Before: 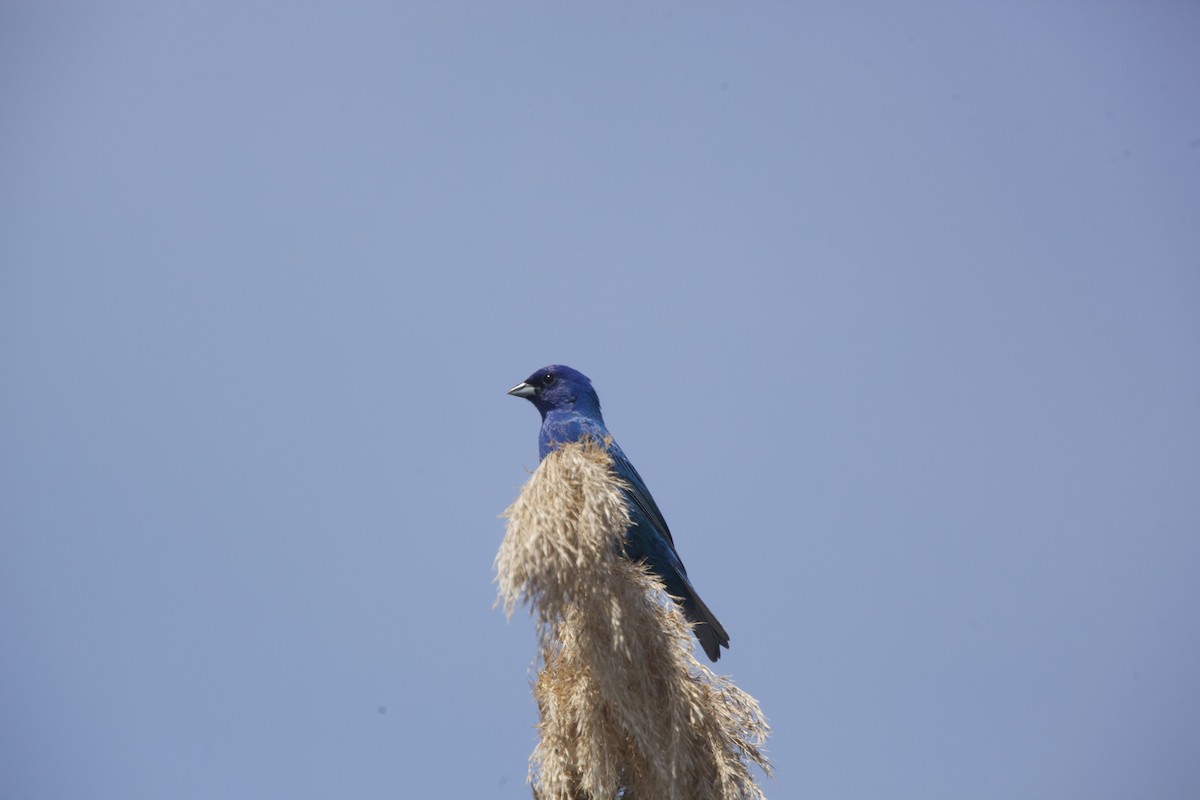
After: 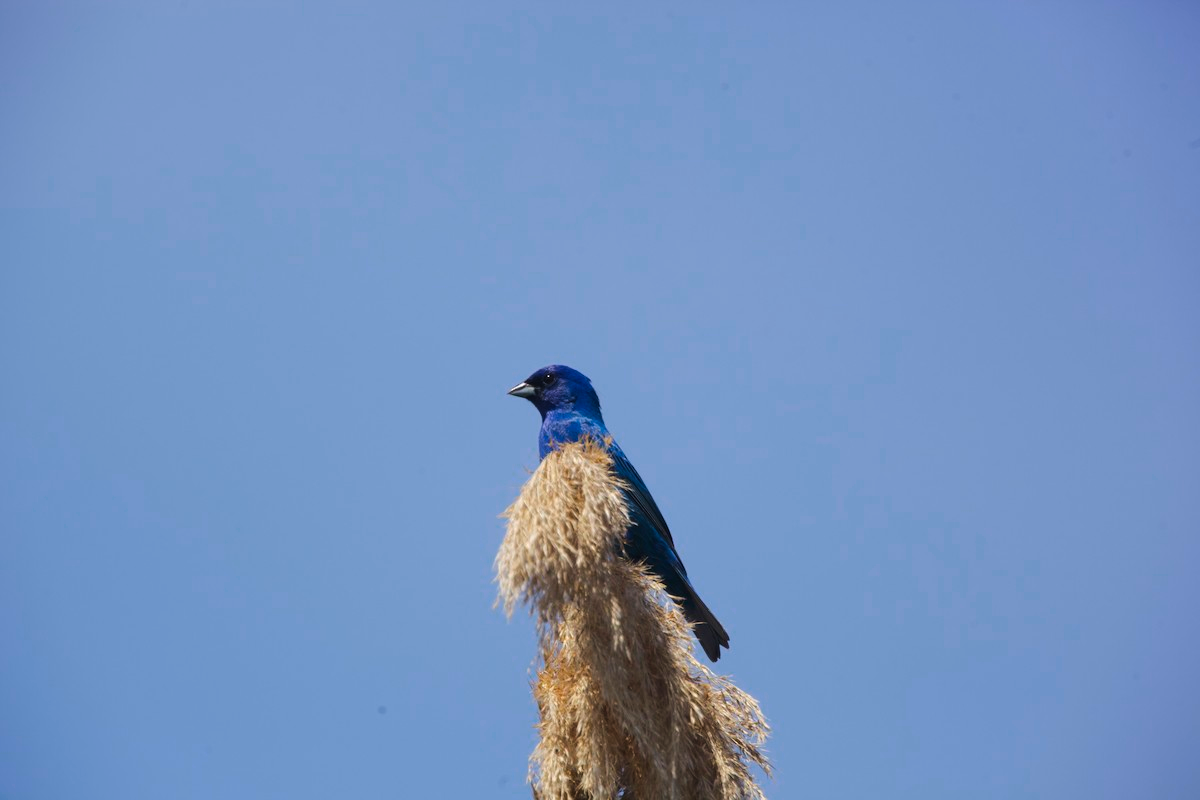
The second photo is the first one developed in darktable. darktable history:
color balance rgb: global offset › luminance 0.245%, perceptual saturation grading › global saturation 0.525%, perceptual brilliance grading › mid-tones 10.236%, perceptual brilliance grading › shadows 14.34%, global vibrance 20%
color zones: curves: ch0 [(0.25, 0.5) (0.347, 0.092) (0.75, 0.5)]; ch1 [(0.25, 0.5) (0.33, 0.51) (0.75, 0.5)]
tone curve: curves: ch0 [(0, 0) (0.153, 0.06) (1, 1)], preserve colors none
